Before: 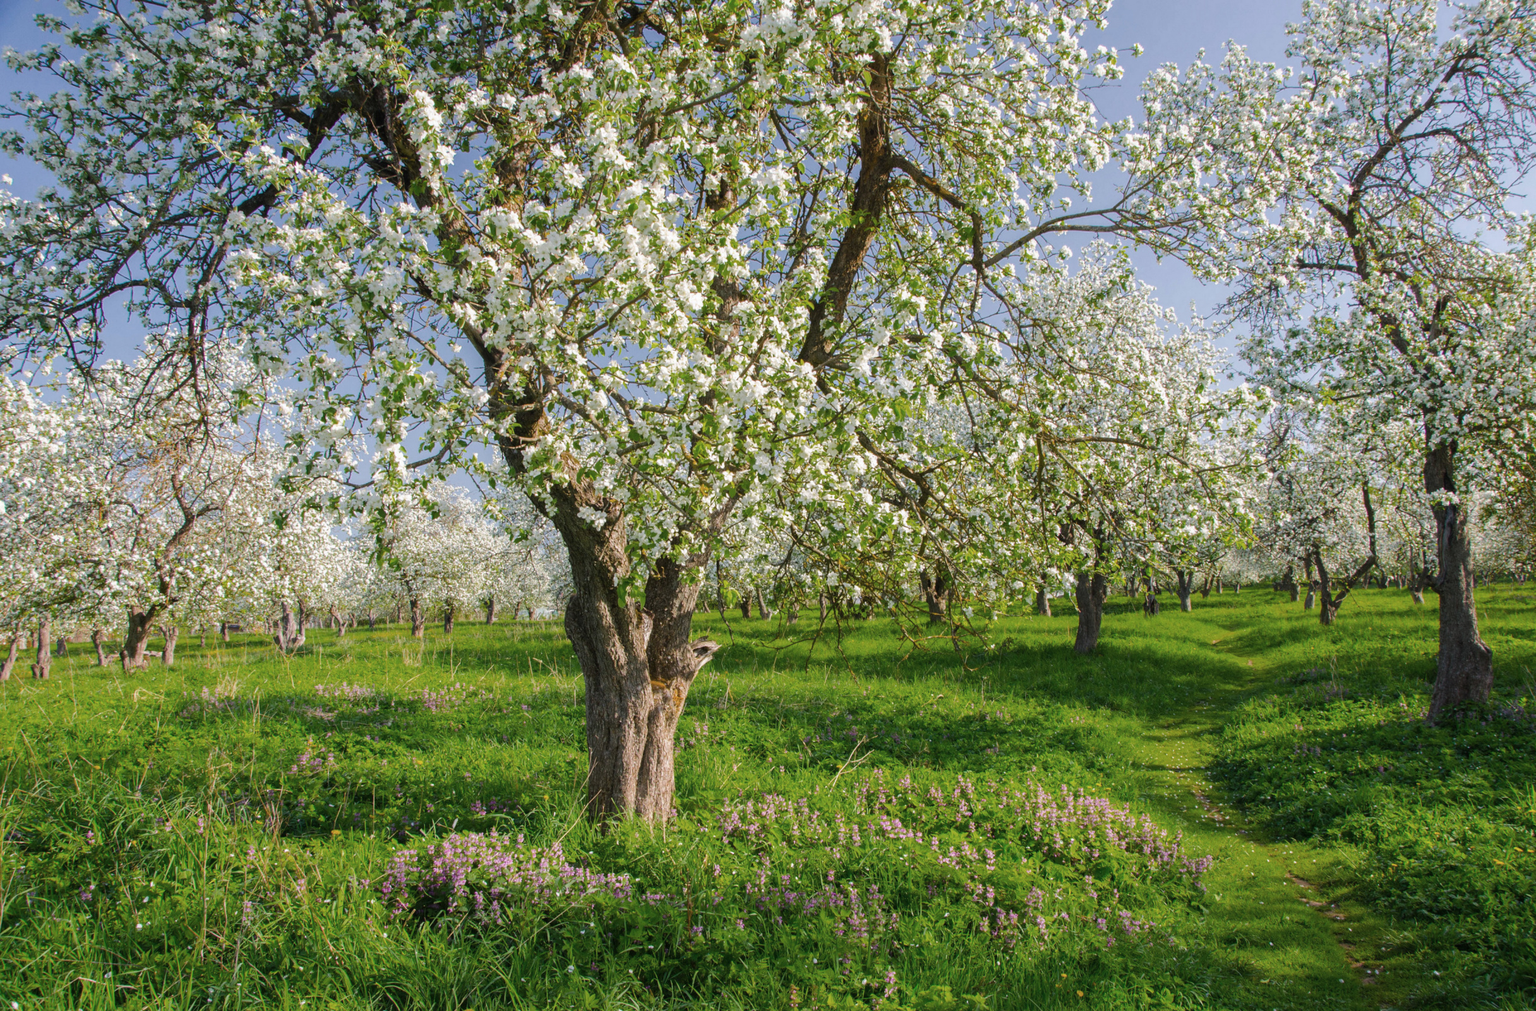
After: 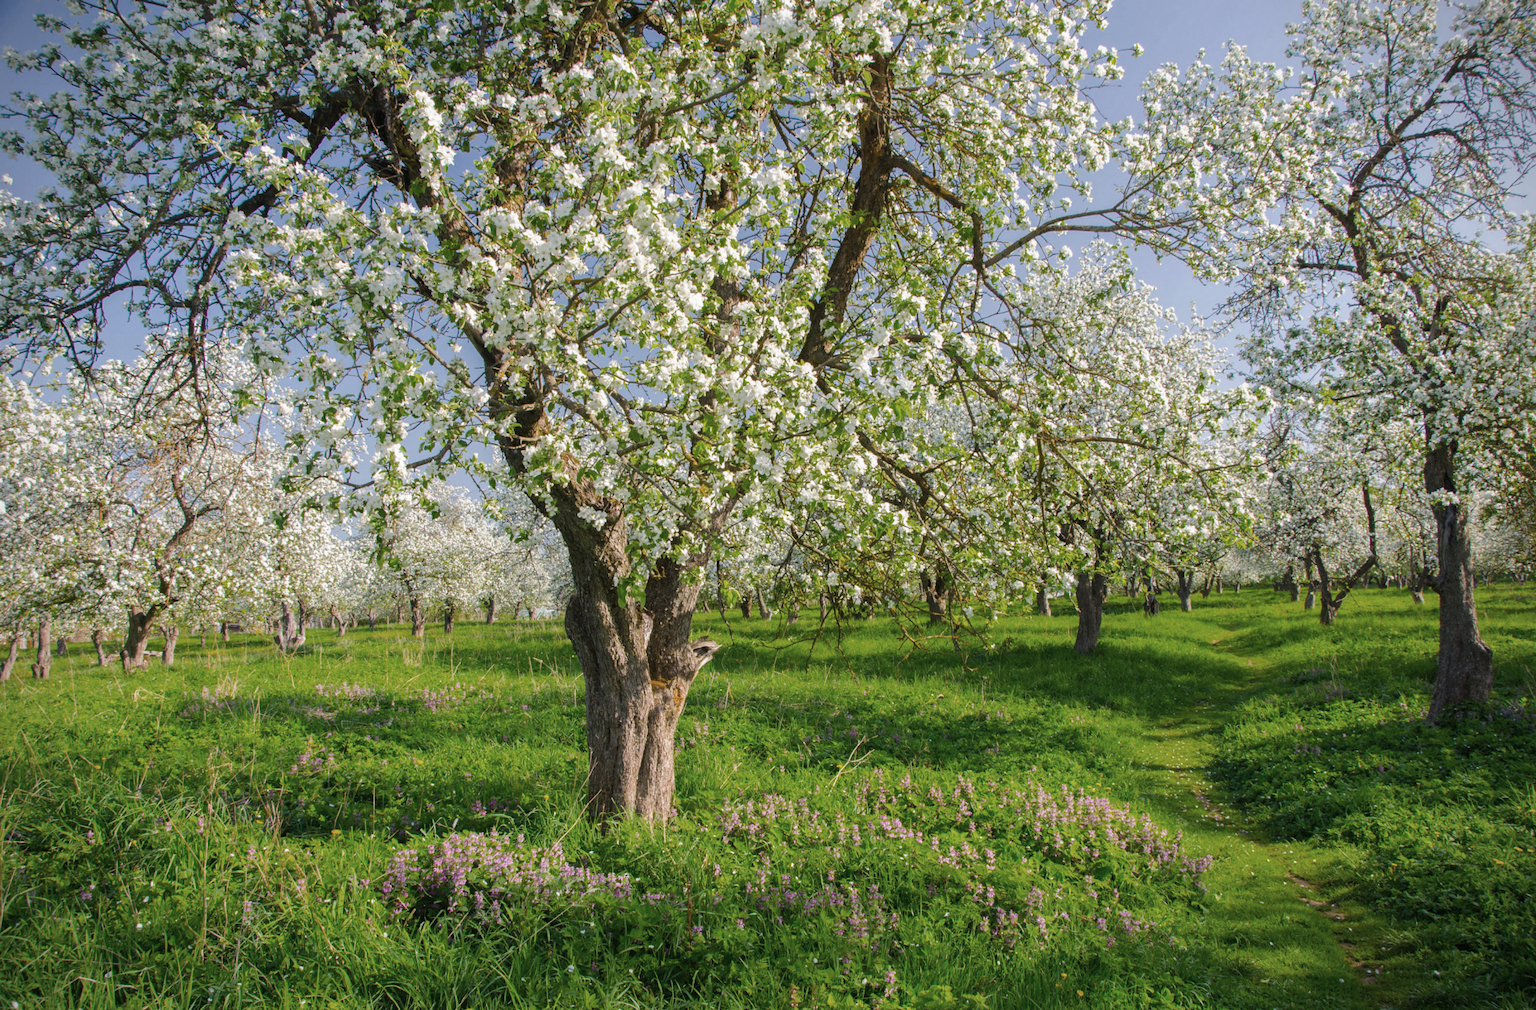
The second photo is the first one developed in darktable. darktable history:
vignetting: fall-off radius 60.59%, brightness -0.583, saturation -0.121, dithering 8-bit output, unbound false
contrast brightness saturation: saturation -0.05
